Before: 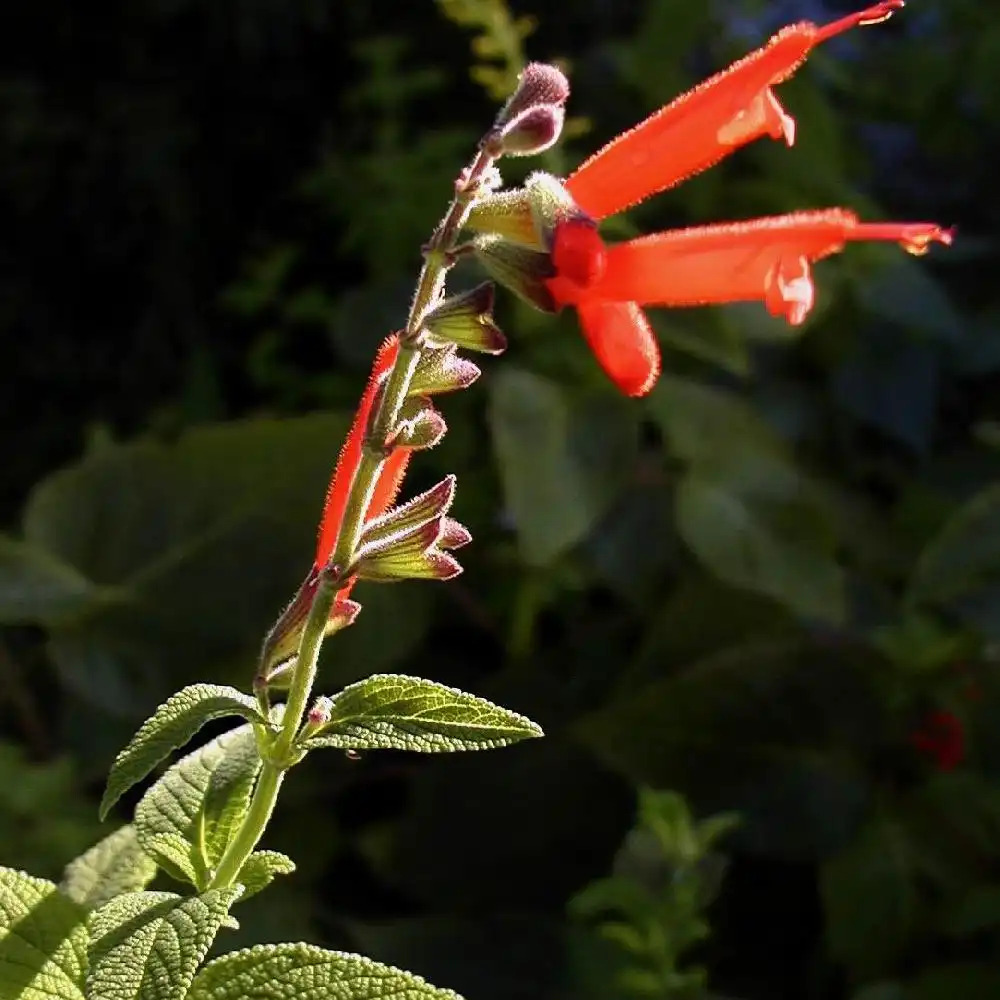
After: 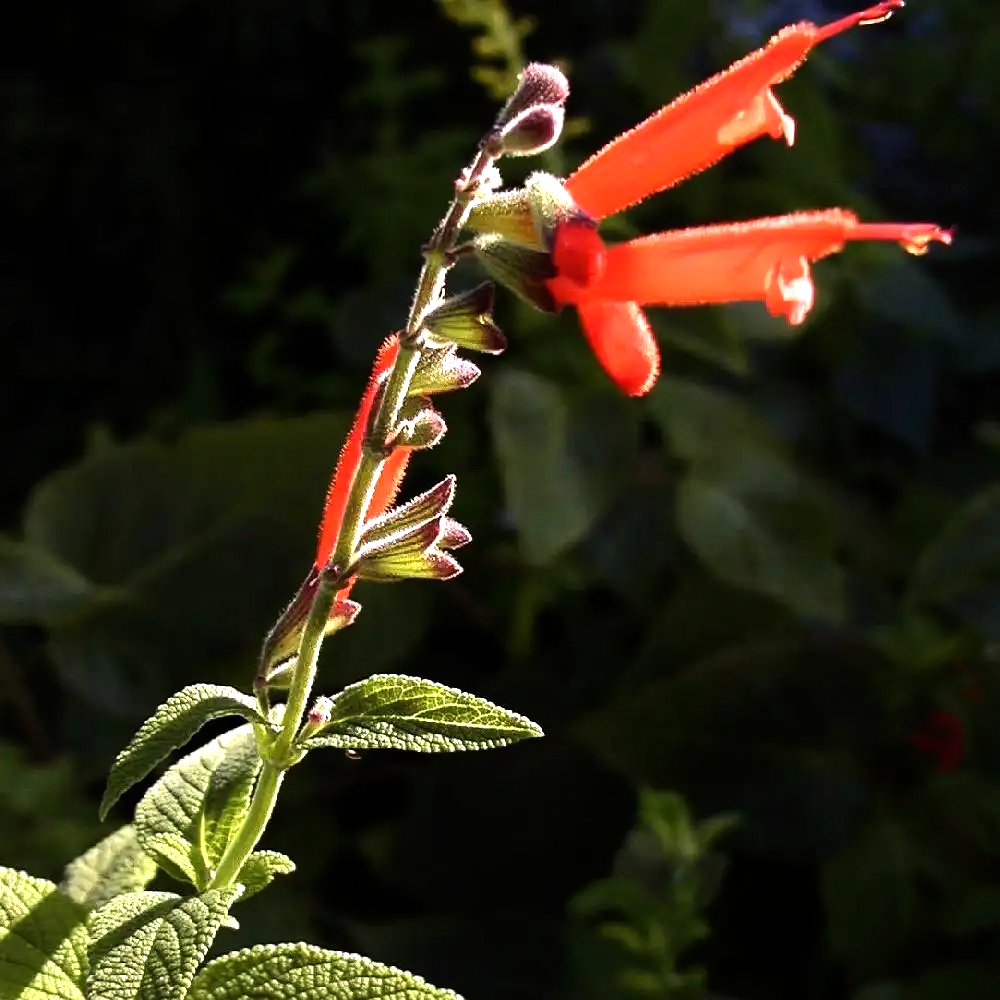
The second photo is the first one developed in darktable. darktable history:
tone equalizer: -8 EV -0.728 EV, -7 EV -0.723 EV, -6 EV -0.603 EV, -5 EV -0.364 EV, -3 EV 0.372 EV, -2 EV 0.6 EV, -1 EV 0.697 EV, +0 EV 0.778 EV, edges refinement/feathering 500, mask exposure compensation -1.57 EV, preserve details no
